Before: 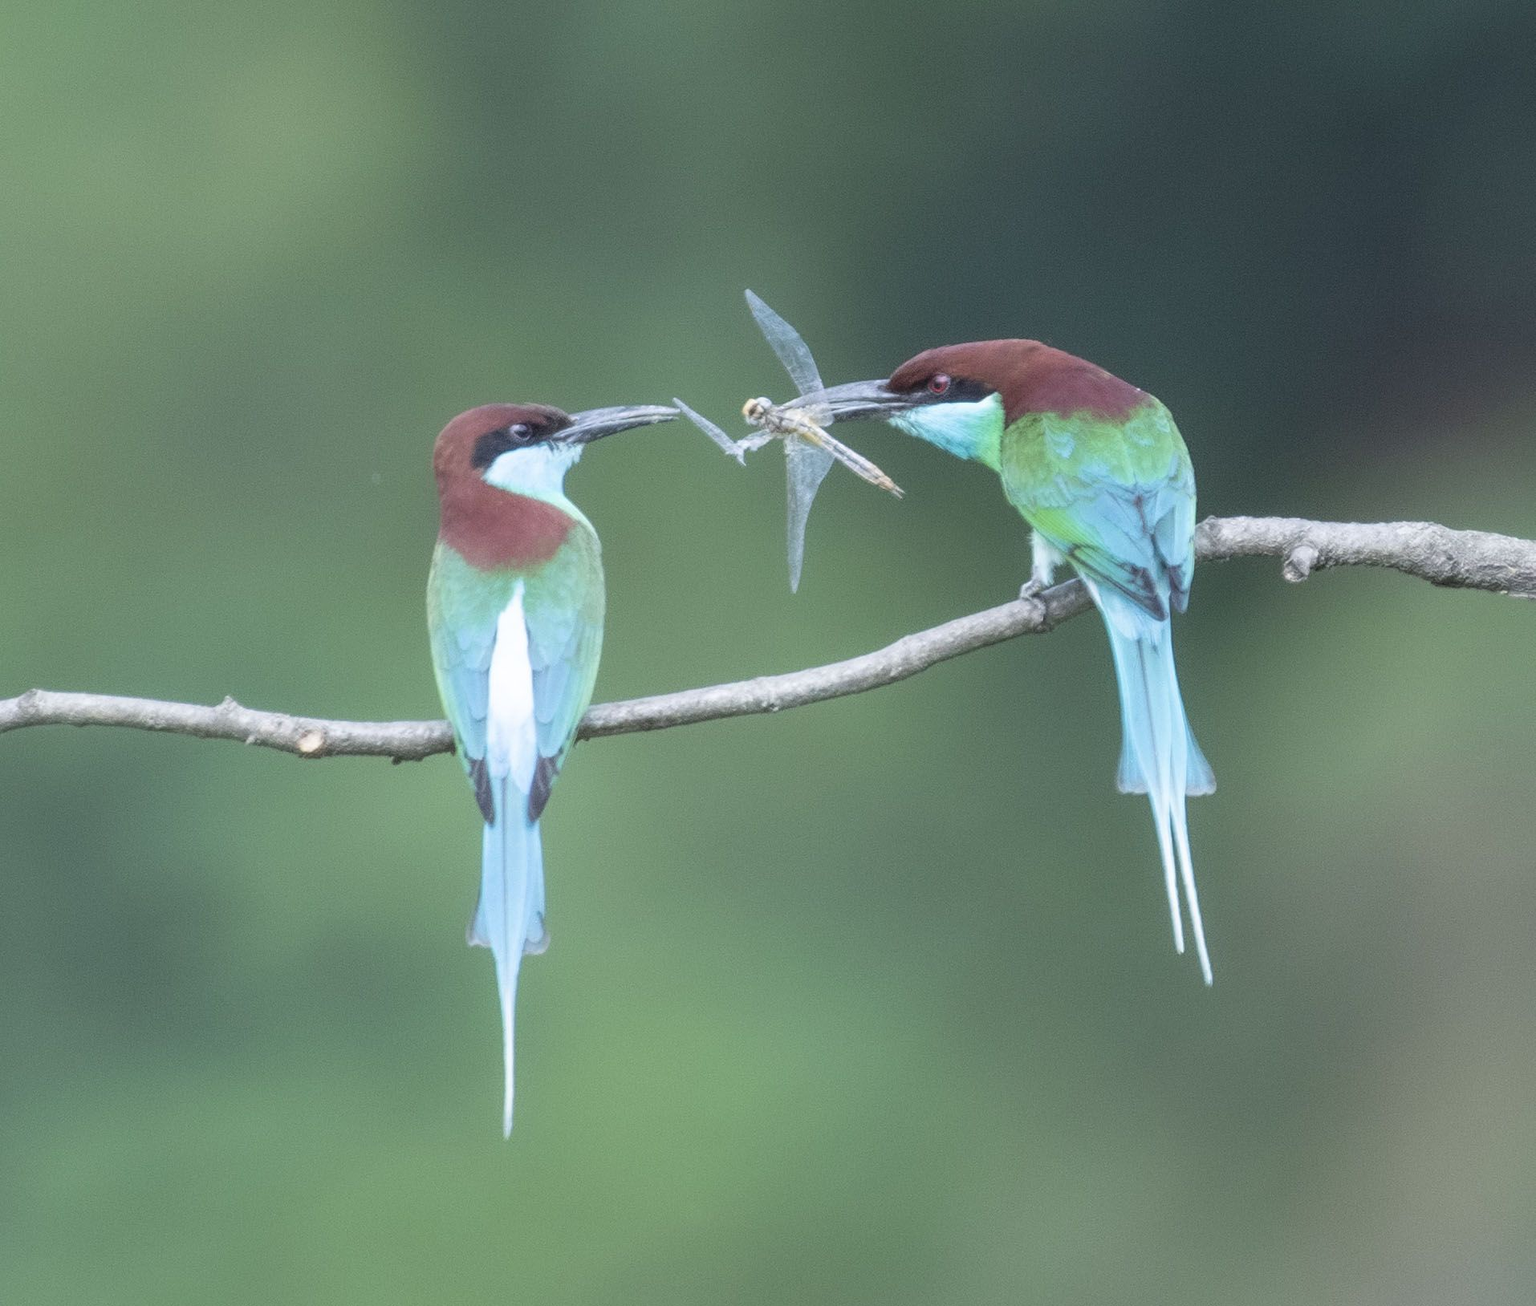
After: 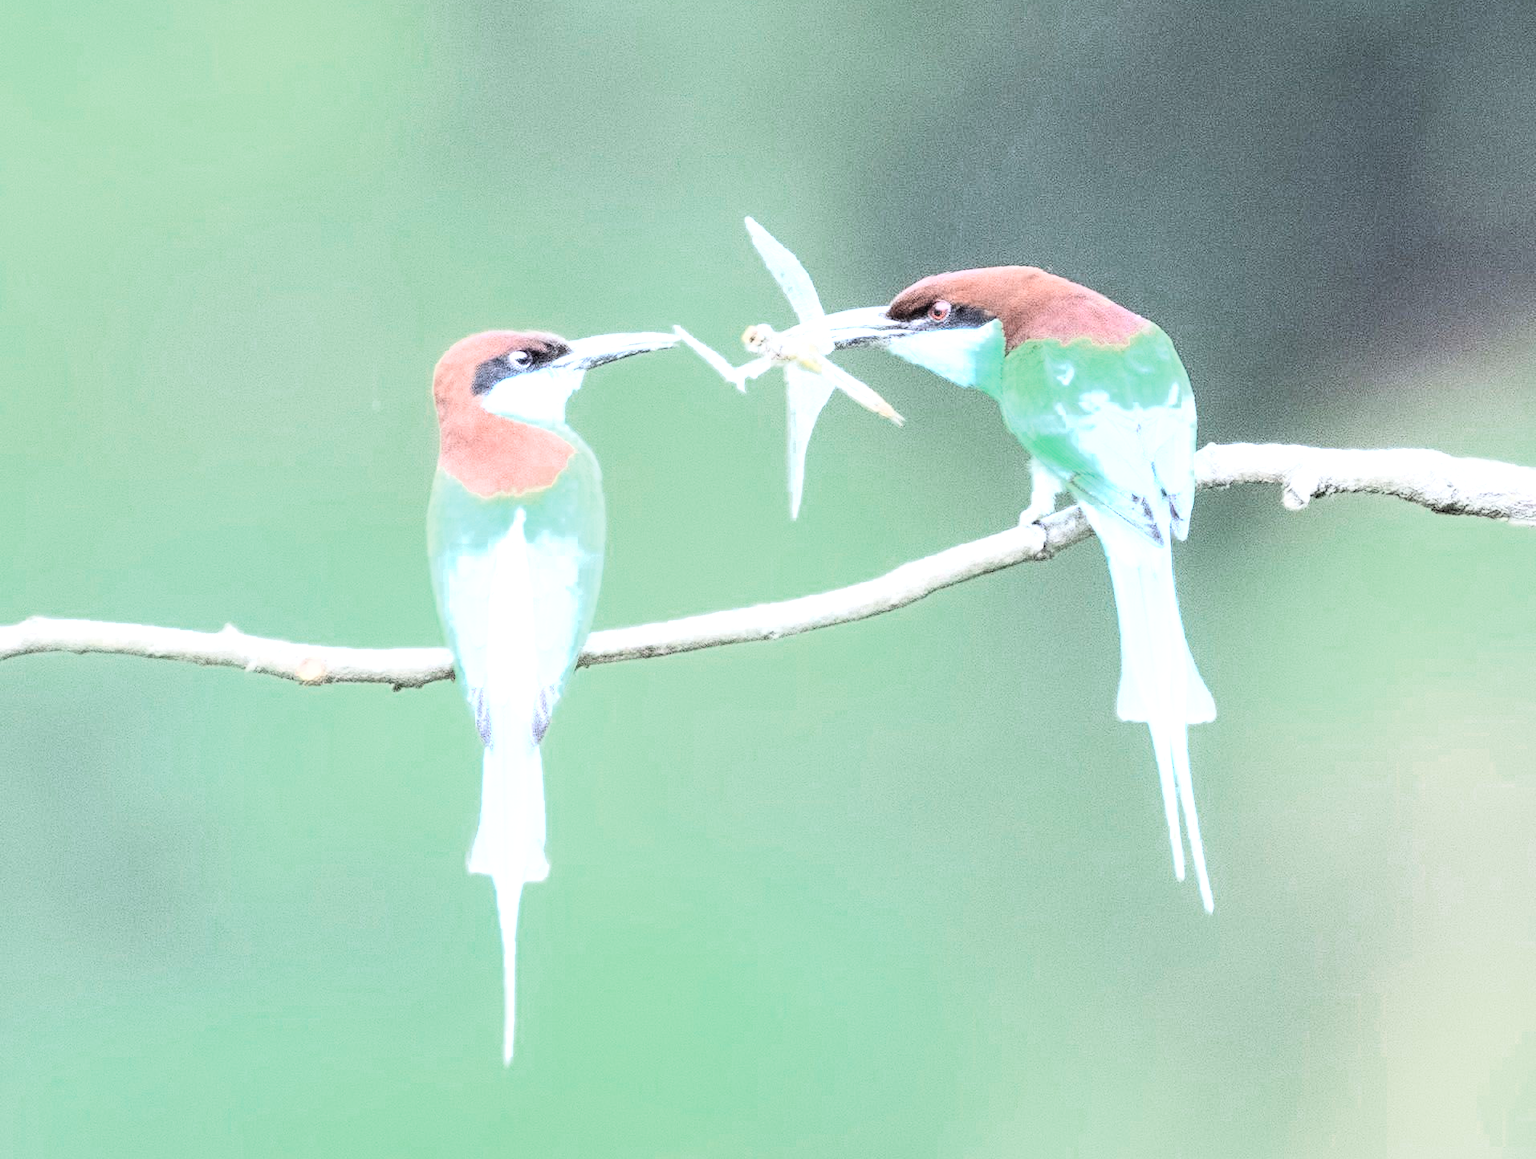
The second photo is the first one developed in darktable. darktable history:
rgb curve: curves: ch0 [(0, 0) (0.21, 0.15) (0.24, 0.21) (0.5, 0.75) (0.75, 0.96) (0.89, 0.99) (1, 1)]; ch1 [(0, 0.02) (0.21, 0.13) (0.25, 0.2) (0.5, 0.67) (0.75, 0.9) (0.89, 0.97) (1, 1)]; ch2 [(0, 0.02) (0.21, 0.13) (0.25, 0.2) (0.5, 0.67) (0.75, 0.9) (0.89, 0.97) (1, 1)], compensate middle gray true
color zones: curves: ch0 [(0, 0.5) (0.125, 0.4) (0.25, 0.5) (0.375, 0.4) (0.5, 0.4) (0.625, 0.6) (0.75, 0.6) (0.875, 0.5)]; ch1 [(0, 0.35) (0.125, 0.45) (0.25, 0.35) (0.375, 0.35) (0.5, 0.35) (0.625, 0.35) (0.75, 0.45) (0.875, 0.35)]; ch2 [(0, 0.6) (0.125, 0.5) (0.25, 0.5) (0.375, 0.6) (0.5, 0.6) (0.625, 0.5) (0.75, 0.5) (0.875, 0.5)]
crop and rotate: top 5.609%, bottom 5.609%
haze removal: compatibility mode true, adaptive false
exposure: exposure 1 EV, compensate highlight preservation false
